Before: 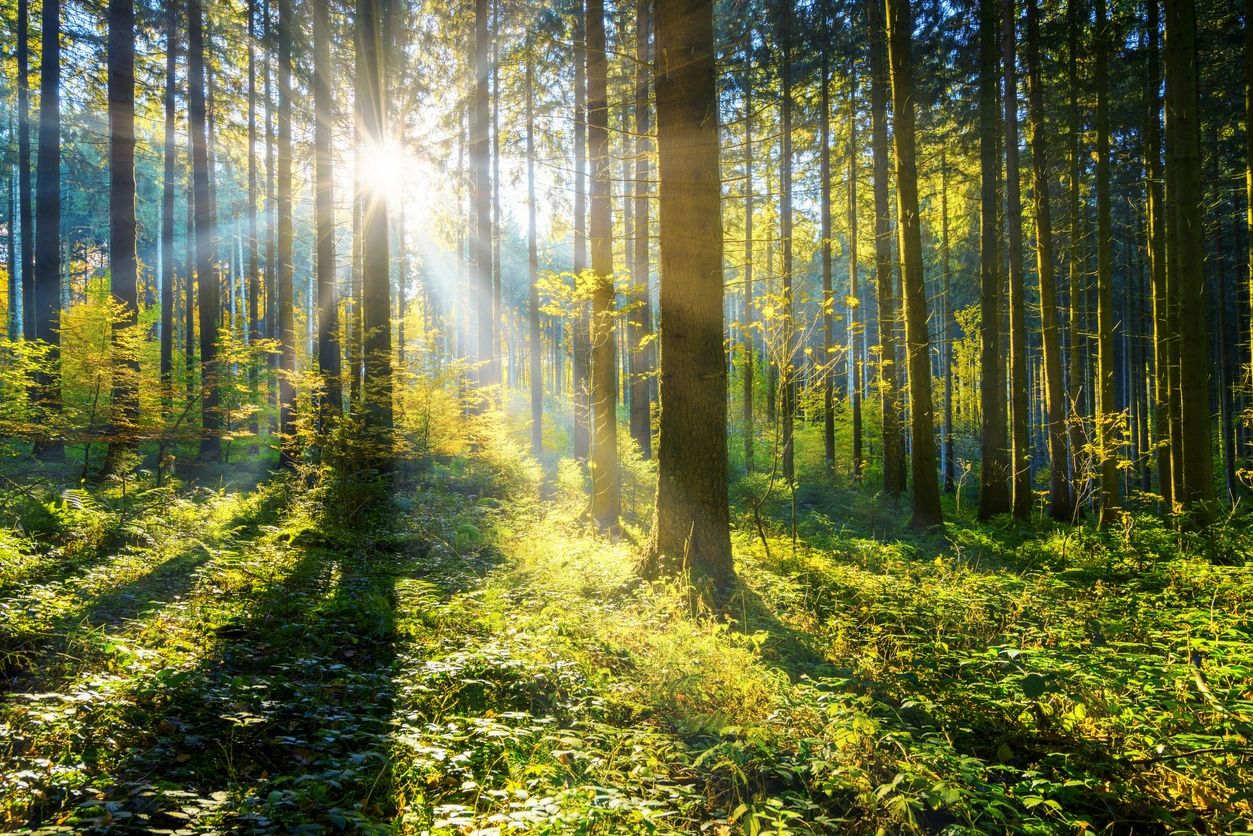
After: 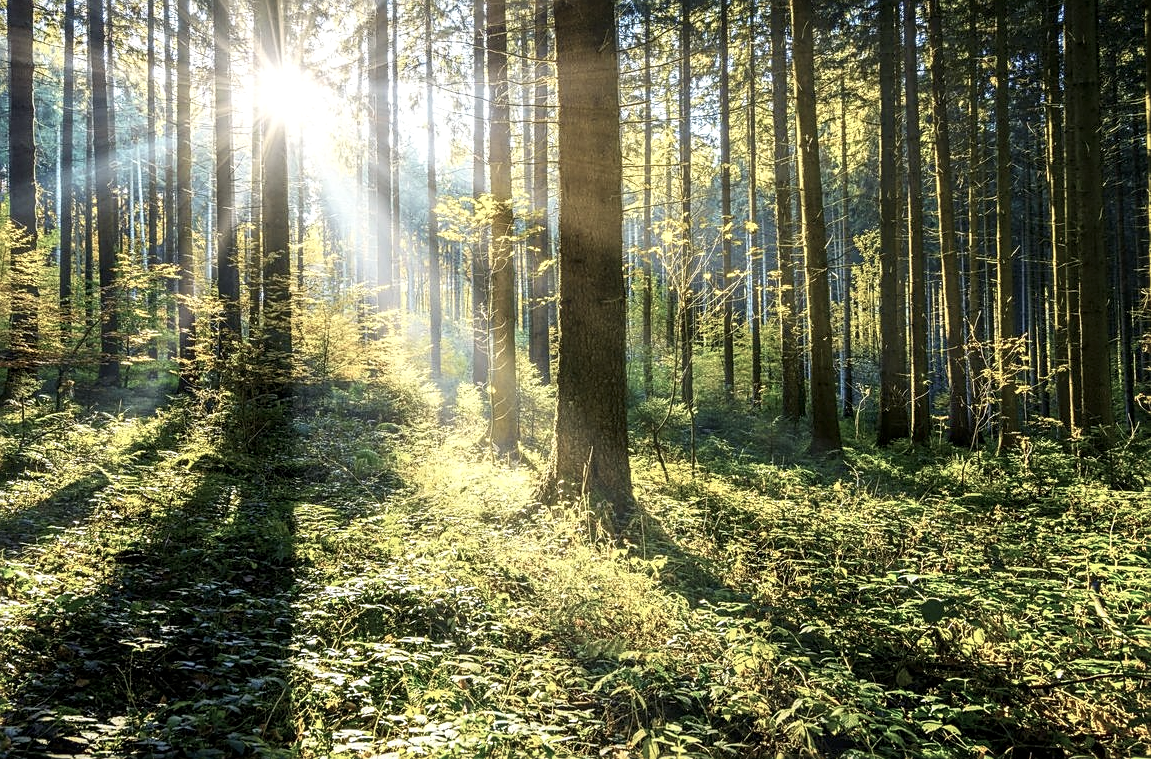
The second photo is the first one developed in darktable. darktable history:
local contrast: detail 130%
exposure: compensate highlight preservation false
shadows and highlights: shadows 1.08, highlights 41.44, highlights color adjustment 74.02%
tone equalizer: mask exposure compensation -0.489 EV
crop and rotate: left 8.124%, top 9.199%
sharpen: on, module defaults
contrast brightness saturation: contrast 0.101, saturation -0.353
